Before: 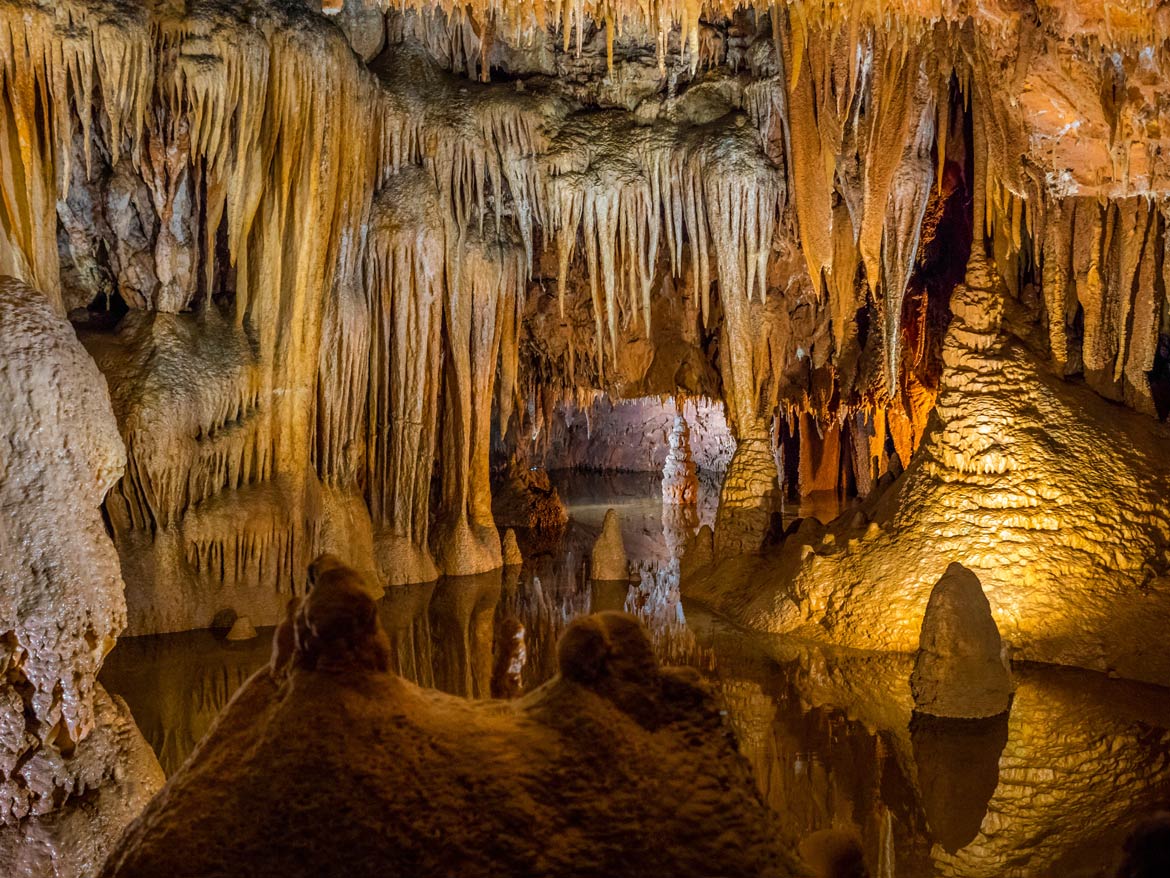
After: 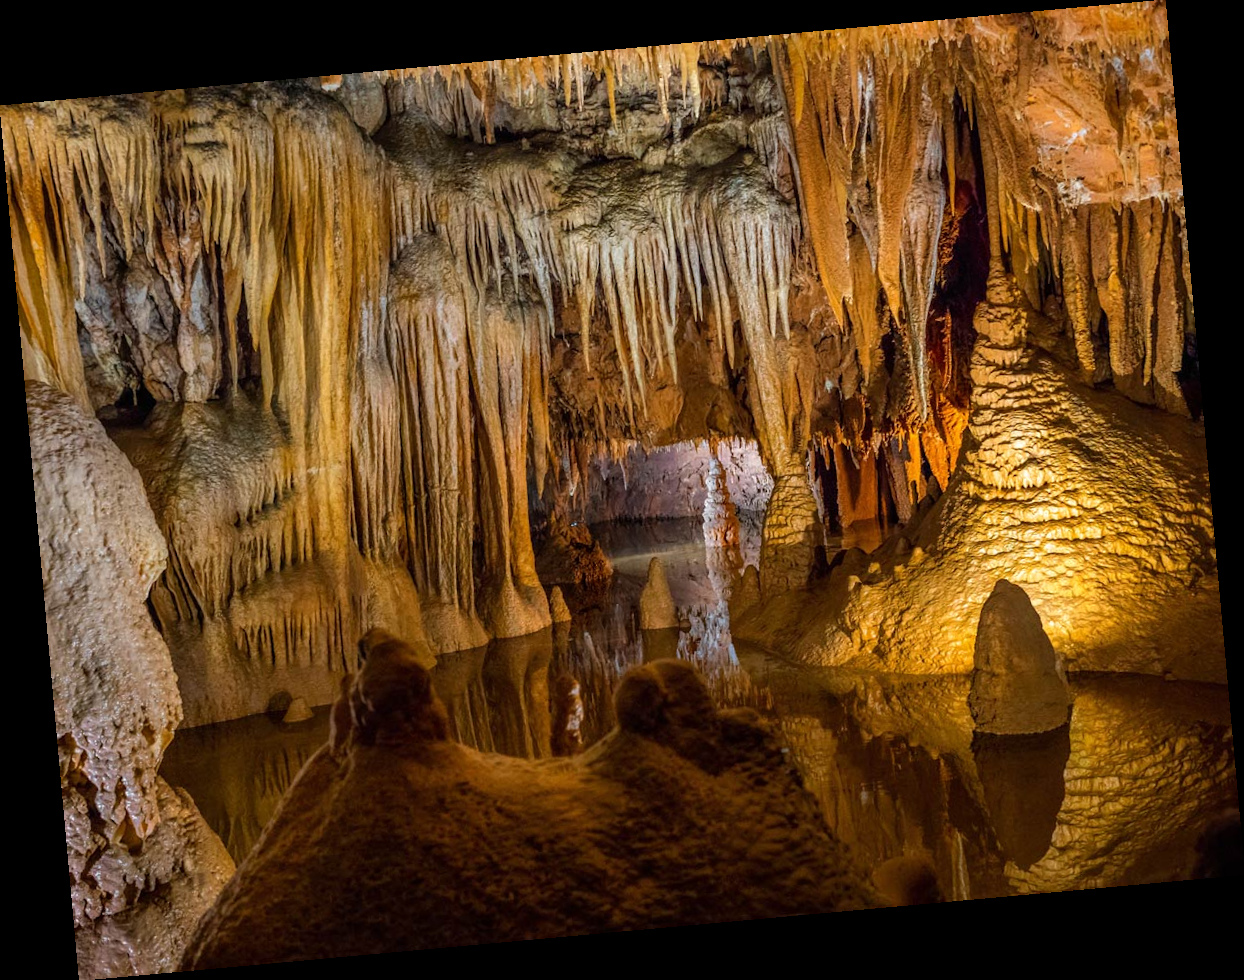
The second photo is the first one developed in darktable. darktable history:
rotate and perspective: rotation -5.2°, automatic cropping off
tone equalizer: on, module defaults
